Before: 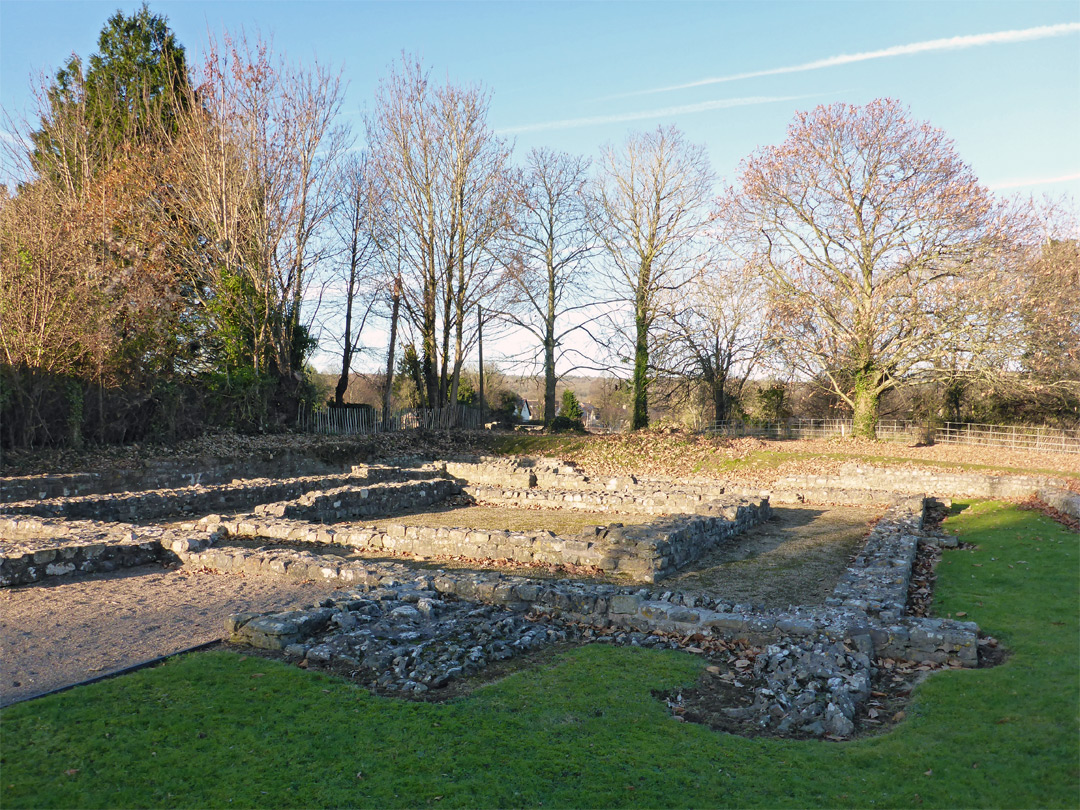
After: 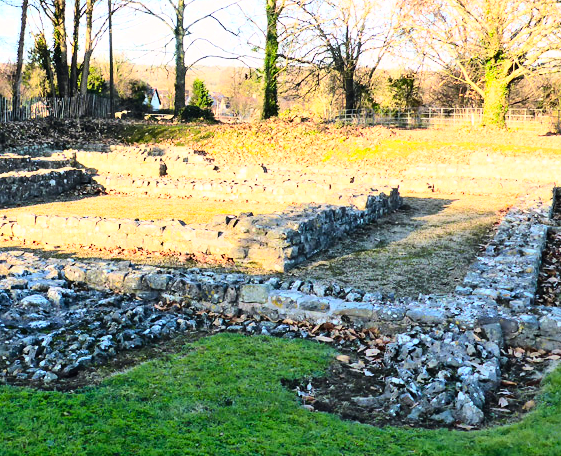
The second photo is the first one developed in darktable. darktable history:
base curve: curves: ch0 [(0, 0.003) (0.001, 0.002) (0.006, 0.004) (0.02, 0.022) (0.048, 0.086) (0.094, 0.234) (0.162, 0.431) (0.258, 0.629) (0.385, 0.8) (0.548, 0.918) (0.751, 0.988) (1, 1)], exposure shift 0.01
crop: left 34.28%, top 38.483%, right 13.743%, bottom 5.212%
contrast brightness saturation: contrast 0.165, saturation 0.323
